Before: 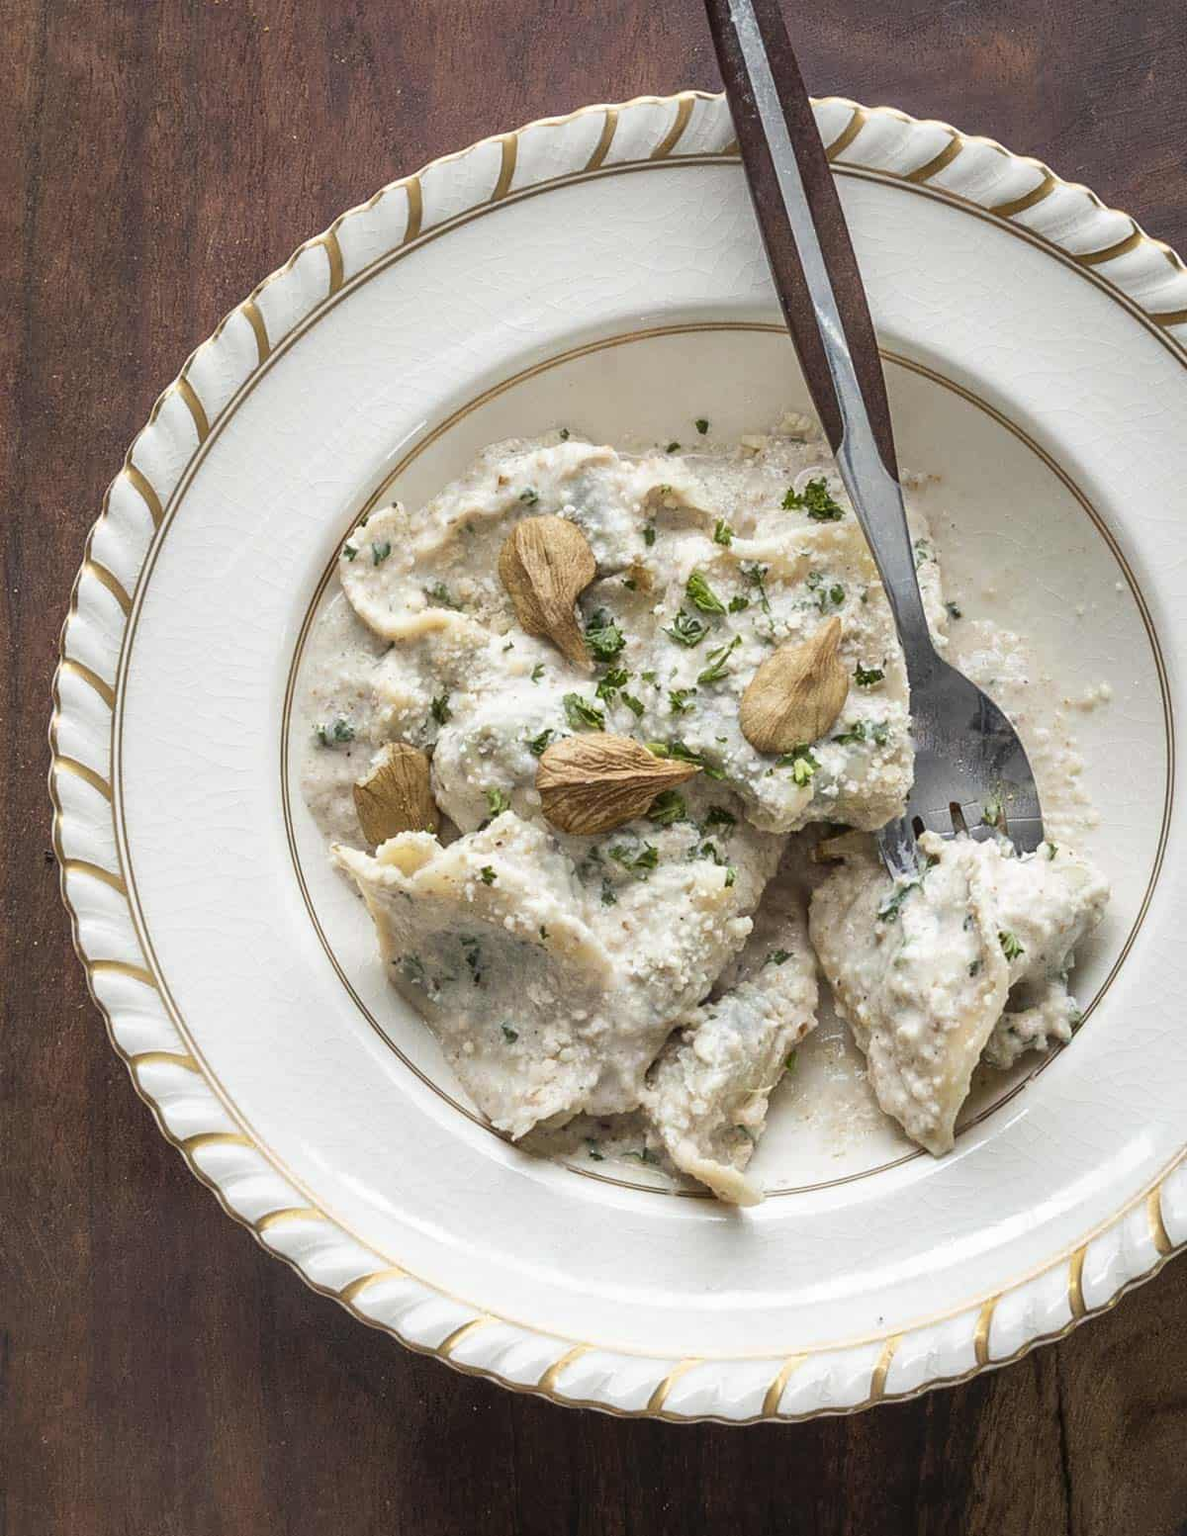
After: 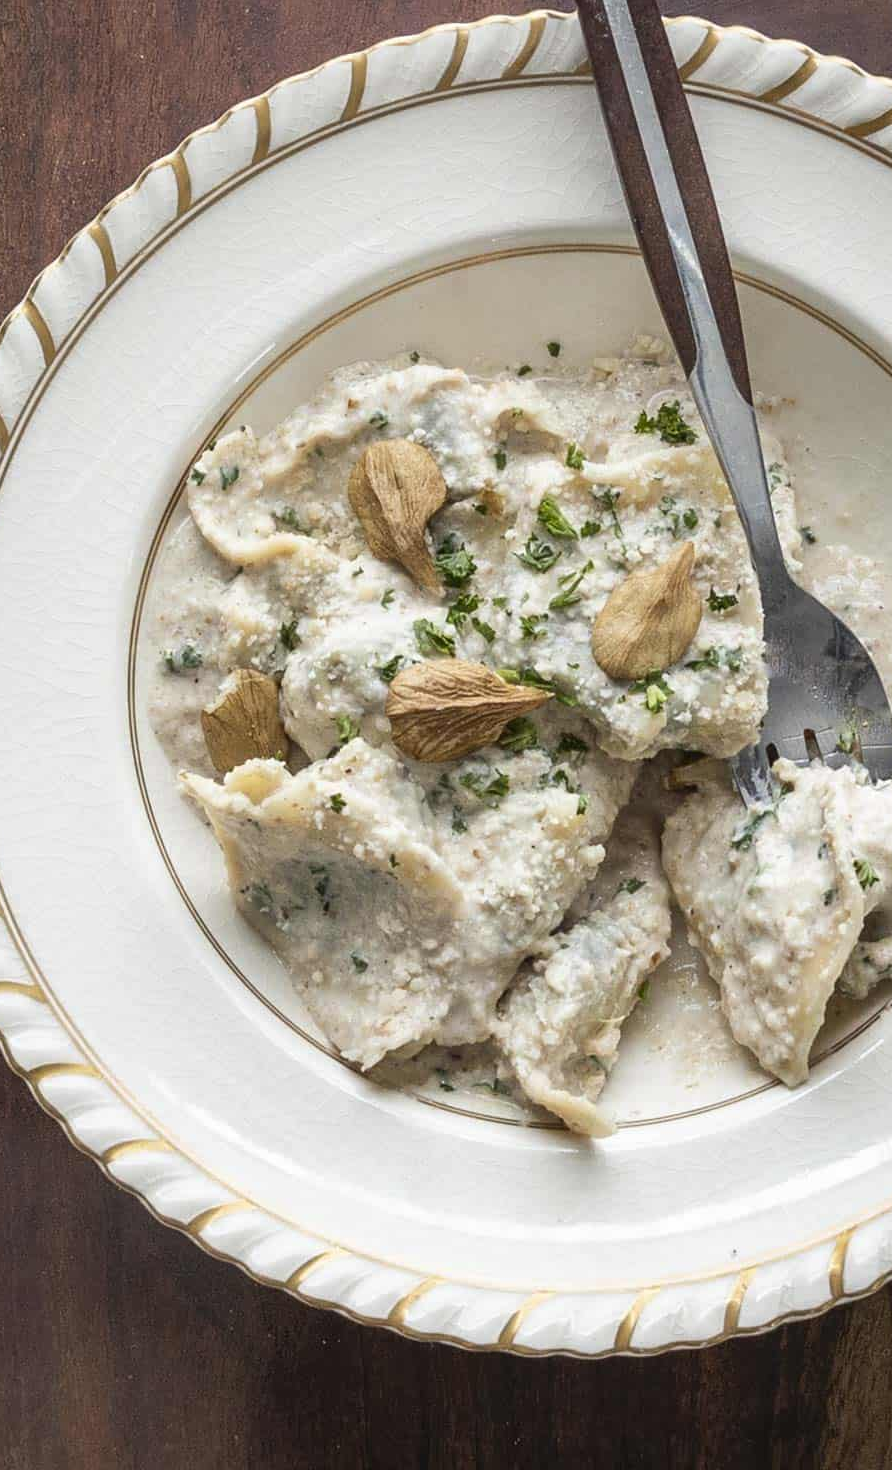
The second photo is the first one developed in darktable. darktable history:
crop and rotate: left 13.03%, top 5.341%, right 12.581%
